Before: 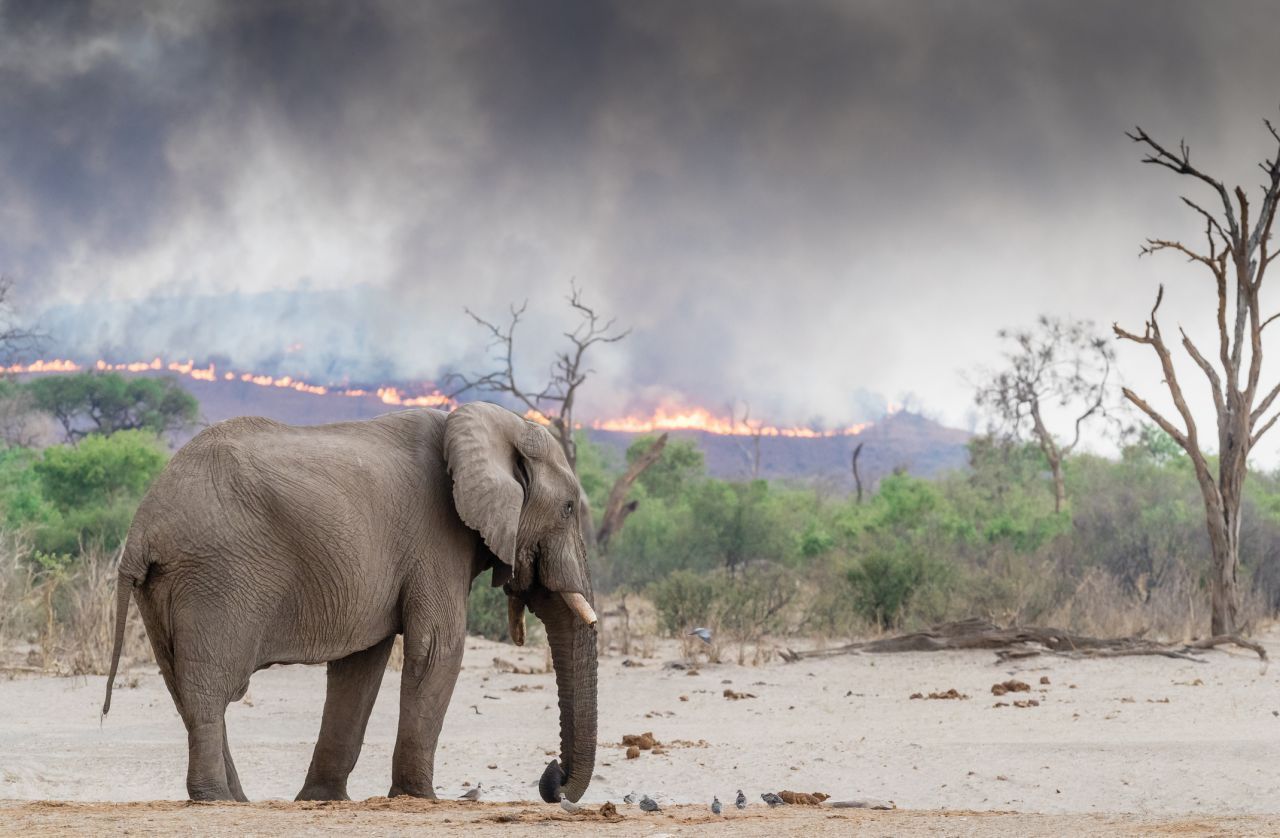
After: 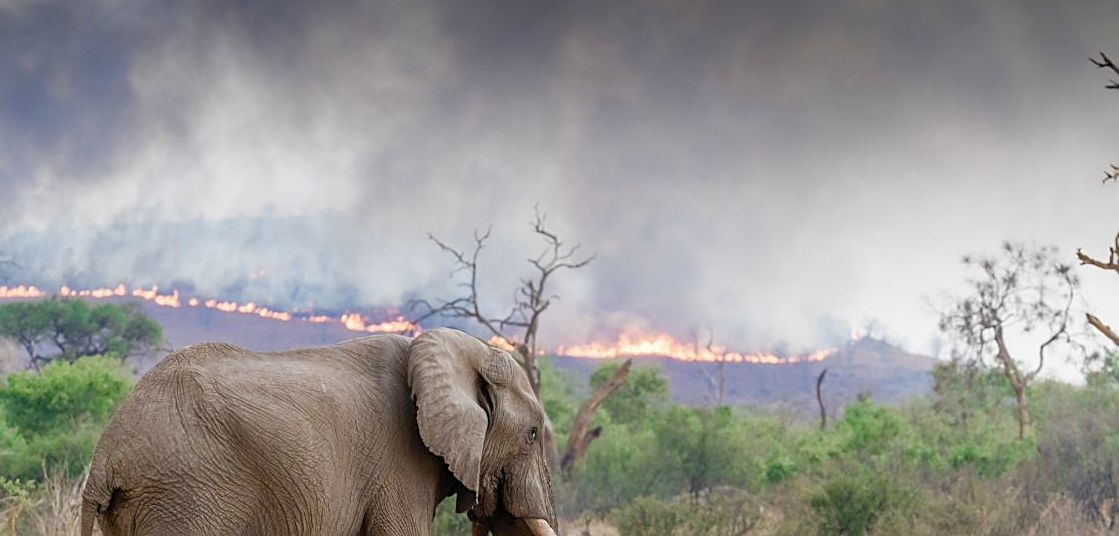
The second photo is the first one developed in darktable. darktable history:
crop: left 2.884%, top 8.9%, right 9.648%, bottom 27.037%
sharpen: on, module defaults
color balance rgb: linear chroma grading › global chroma 0.901%, perceptual saturation grading › global saturation 0.581%, perceptual saturation grading › highlights -17.515%, perceptual saturation grading › mid-tones 32.807%, perceptual saturation grading › shadows 50.3%
